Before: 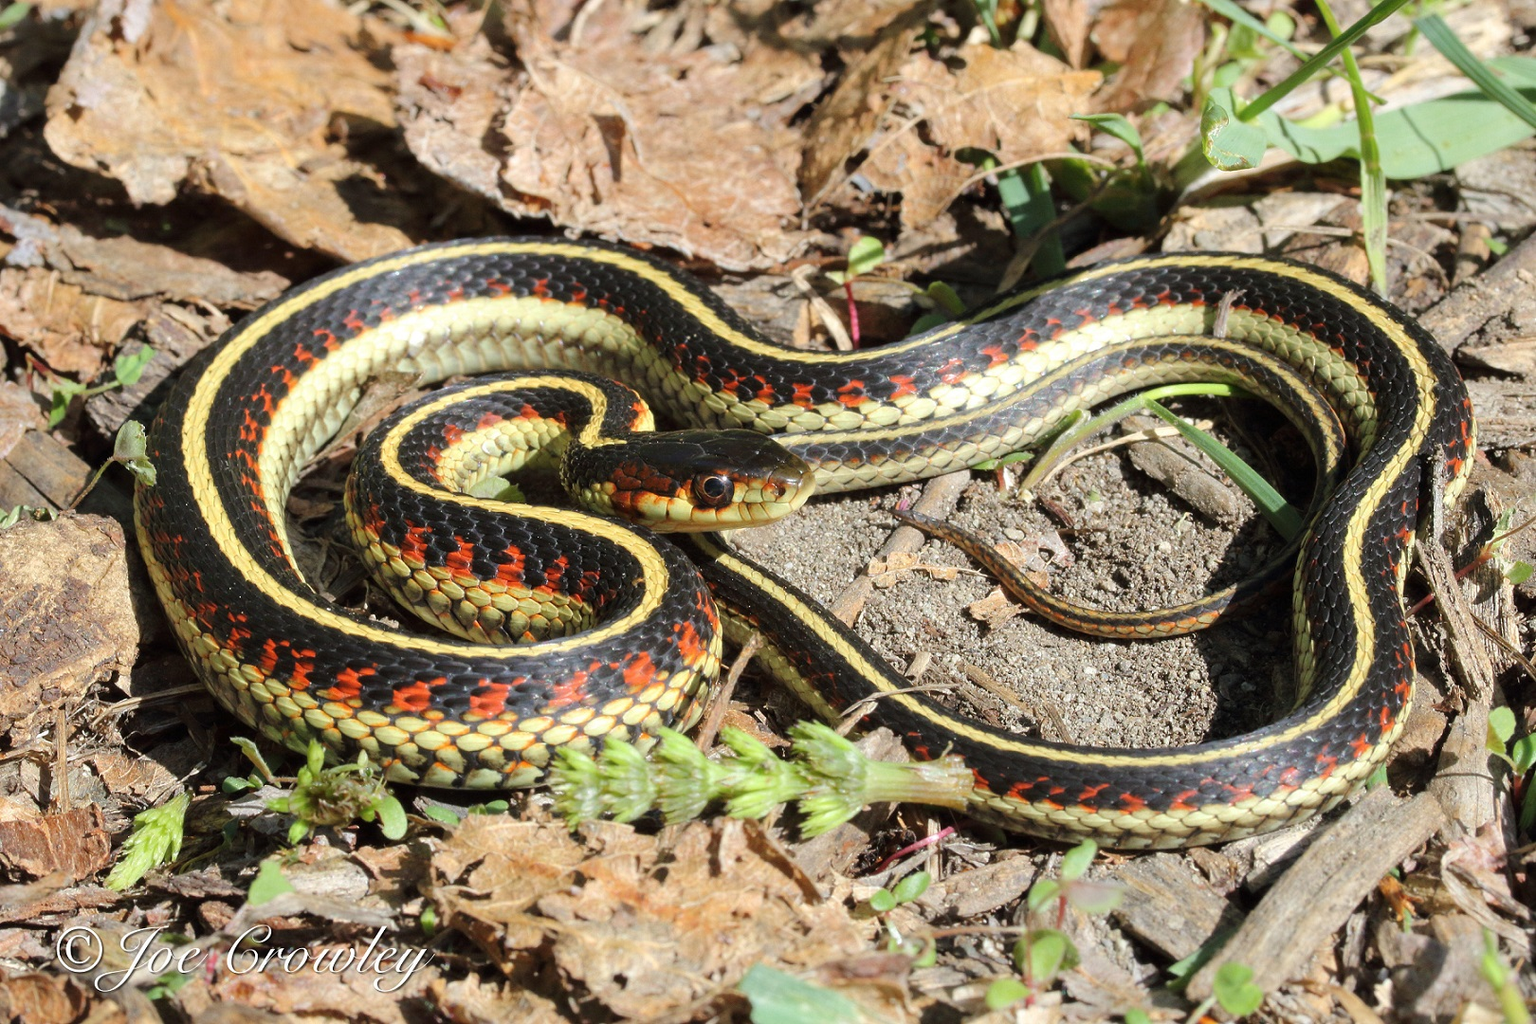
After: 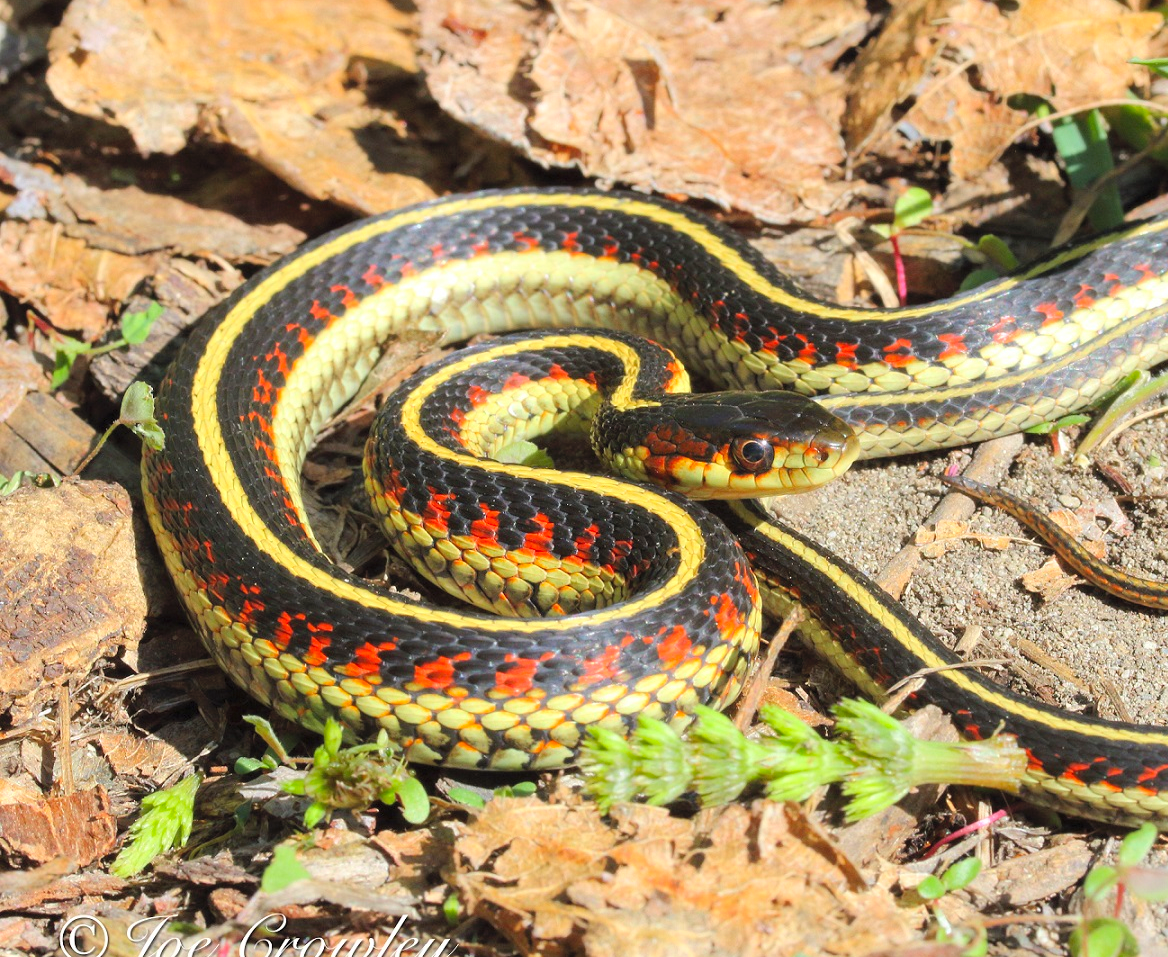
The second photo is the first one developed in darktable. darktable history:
contrast brightness saturation: contrast 0.066, brightness 0.174, saturation 0.406
crop: top 5.778%, right 27.845%, bottom 5.525%
